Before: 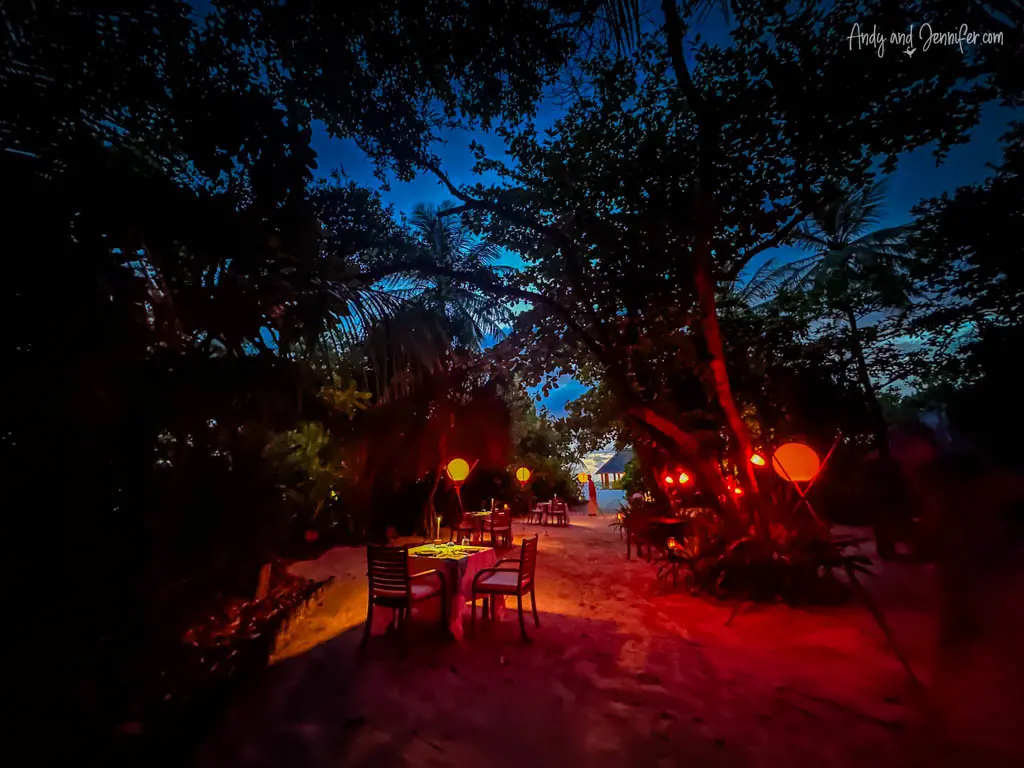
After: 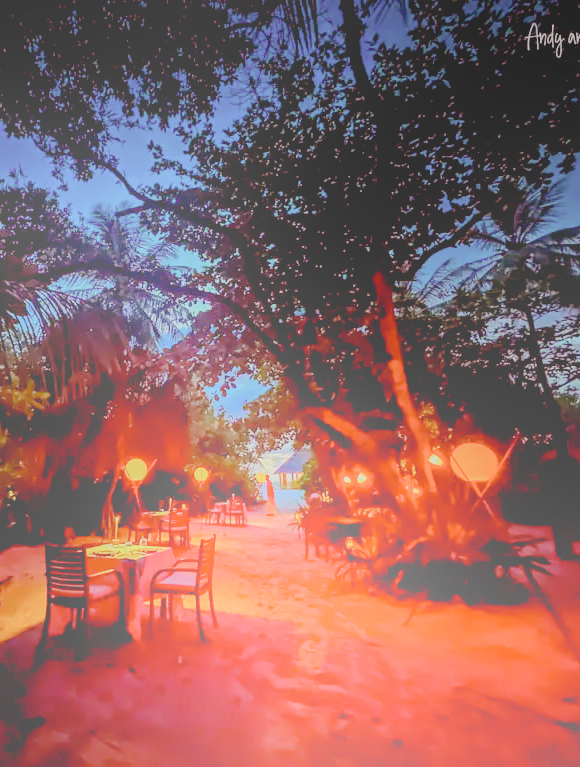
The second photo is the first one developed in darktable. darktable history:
tone equalizer: -8 EV -0.75 EV, -7 EV -0.7 EV, -6 EV -0.6 EV, -5 EV -0.4 EV, -3 EV 0.4 EV, -2 EV 0.6 EV, -1 EV 0.7 EV, +0 EV 0.75 EV, edges refinement/feathering 500, mask exposure compensation -1.57 EV, preserve details no
rgb levels: mode RGB, independent channels, levels [[0, 0.474, 1], [0, 0.5, 1], [0, 0.5, 1]]
bloom: size 25%, threshold 5%, strength 90%
filmic rgb: white relative exposure 8 EV, threshold 3 EV, structure ↔ texture 100%, target black luminance 0%, hardness 2.44, latitude 76.53%, contrast 0.562, shadows ↔ highlights balance 0%, preserve chrominance no, color science v4 (2020), iterations of high-quality reconstruction 10, type of noise poissonian, enable highlight reconstruction true
crop: left 31.458%, top 0%, right 11.876%
exposure: black level correction 0.001, exposure 1.05 EV, compensate exposure bias true, compensate highlight preservation false
velvia: on, module defaults
